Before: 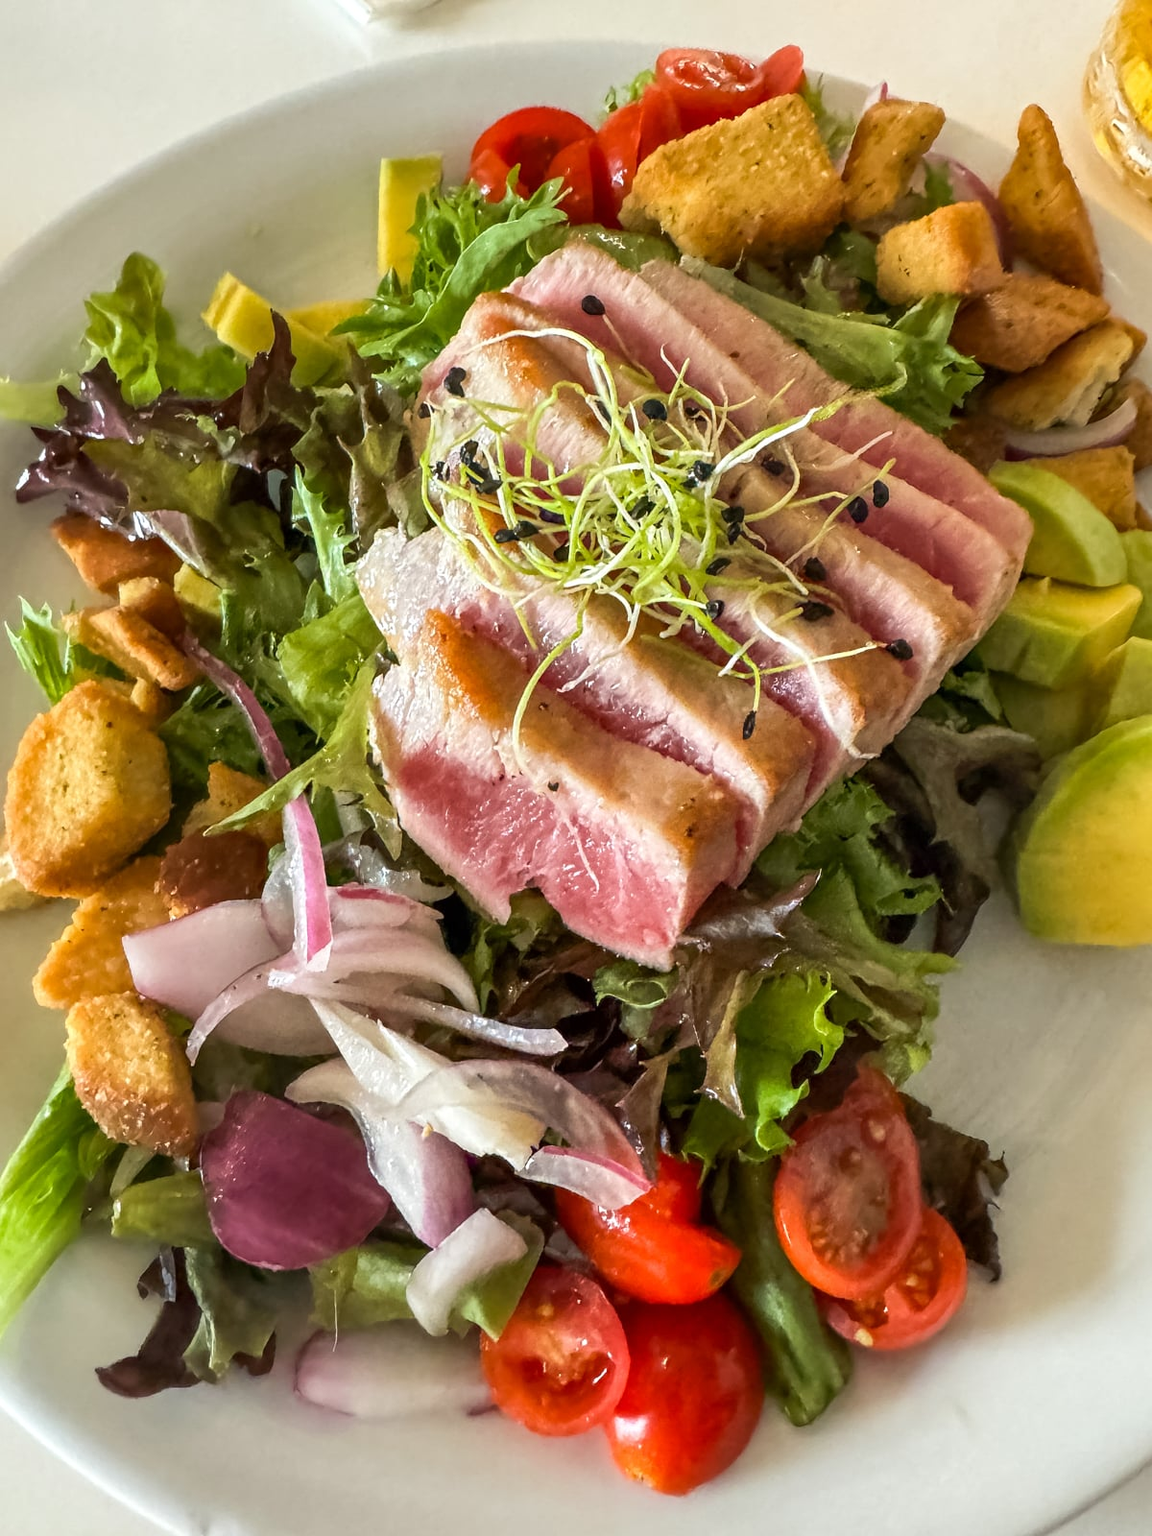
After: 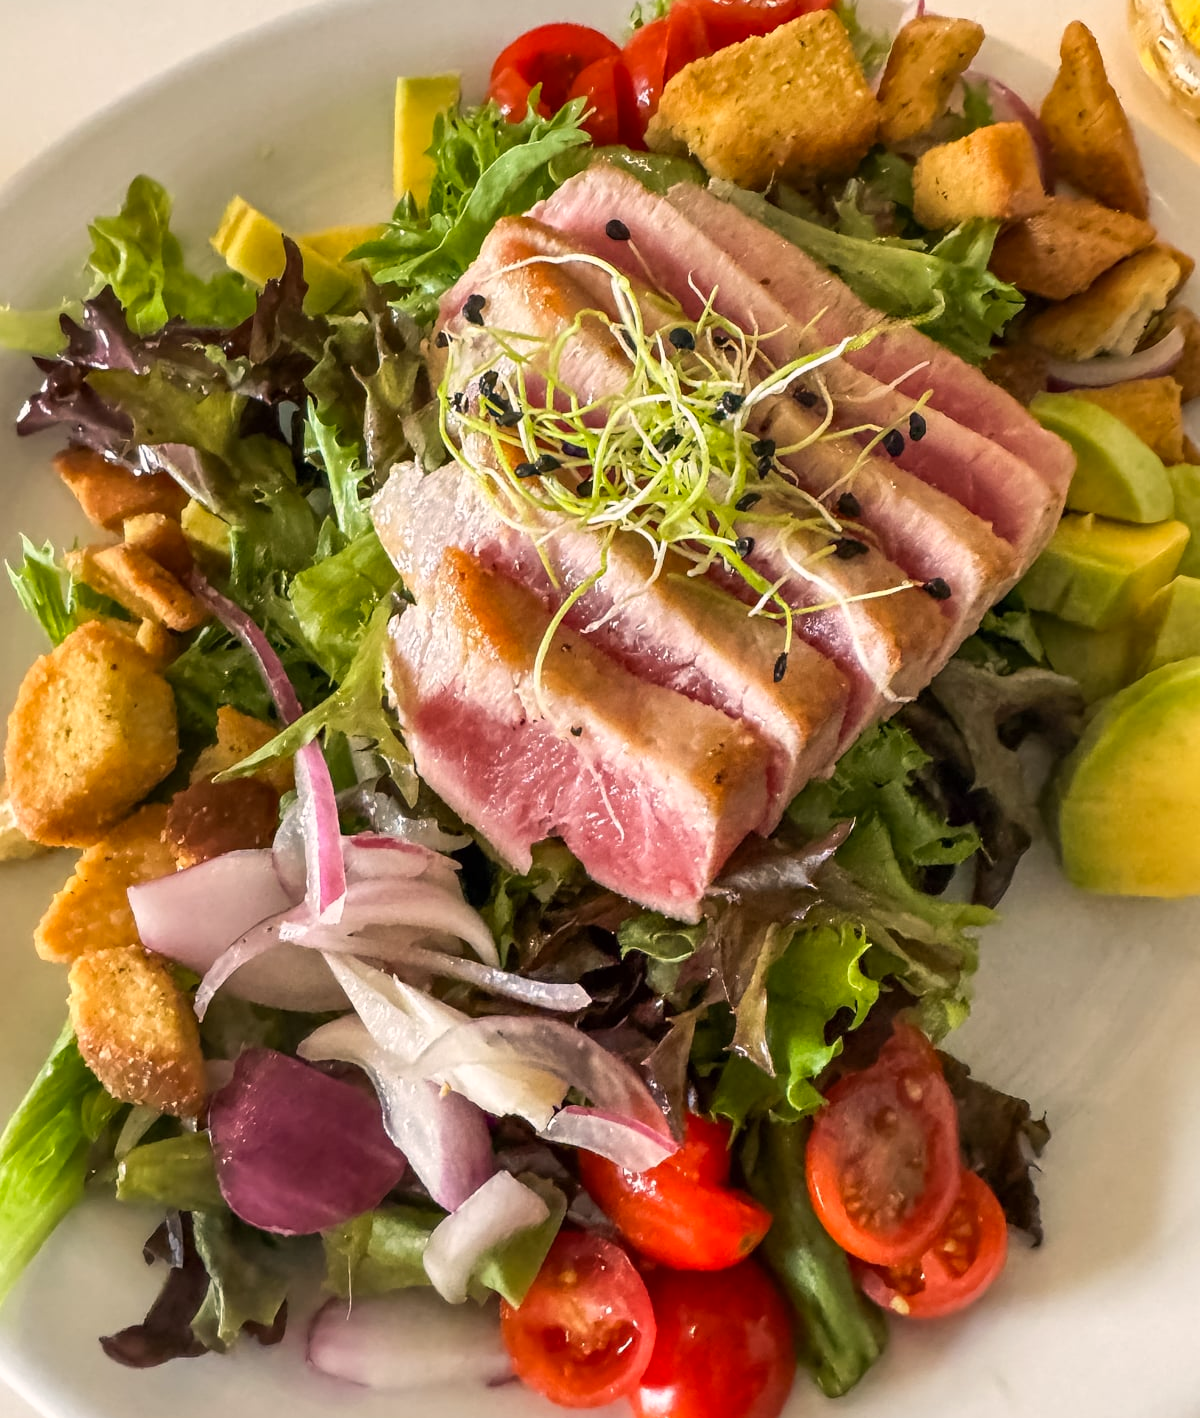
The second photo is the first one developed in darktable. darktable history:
crop and rotate: top 5.519%, bottom 5.842%
color correction: highlights a* 6.01, highlights b* 4.75
